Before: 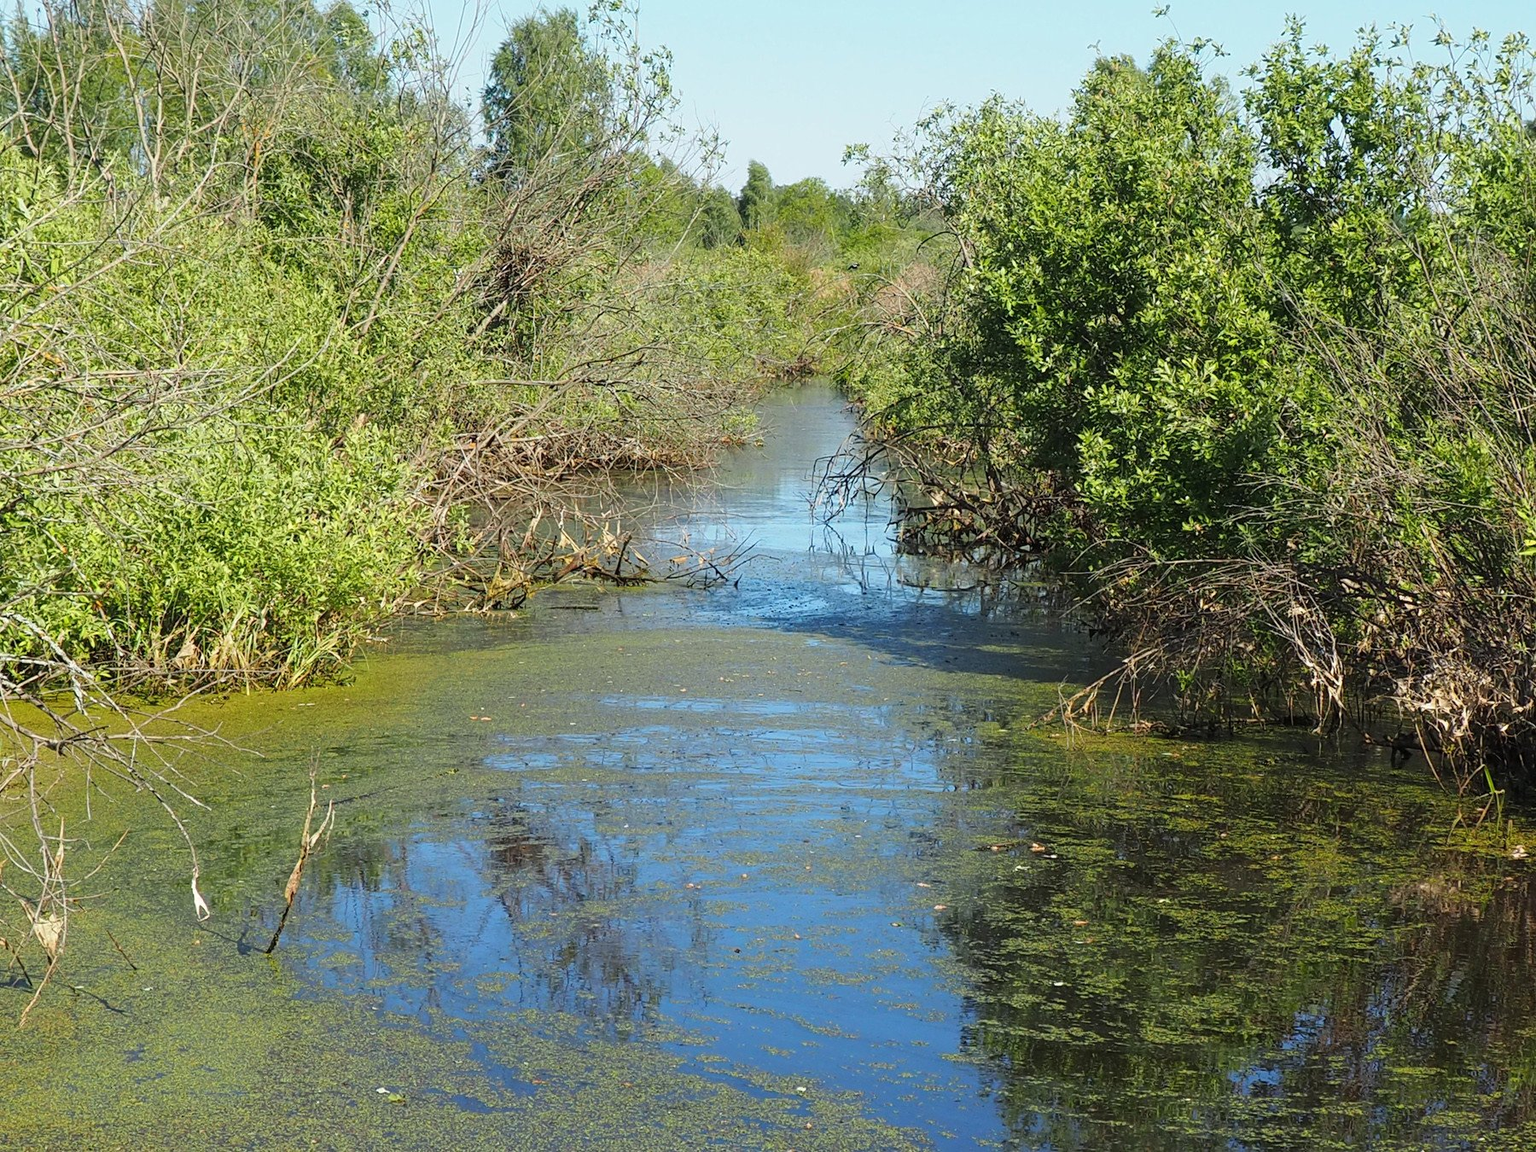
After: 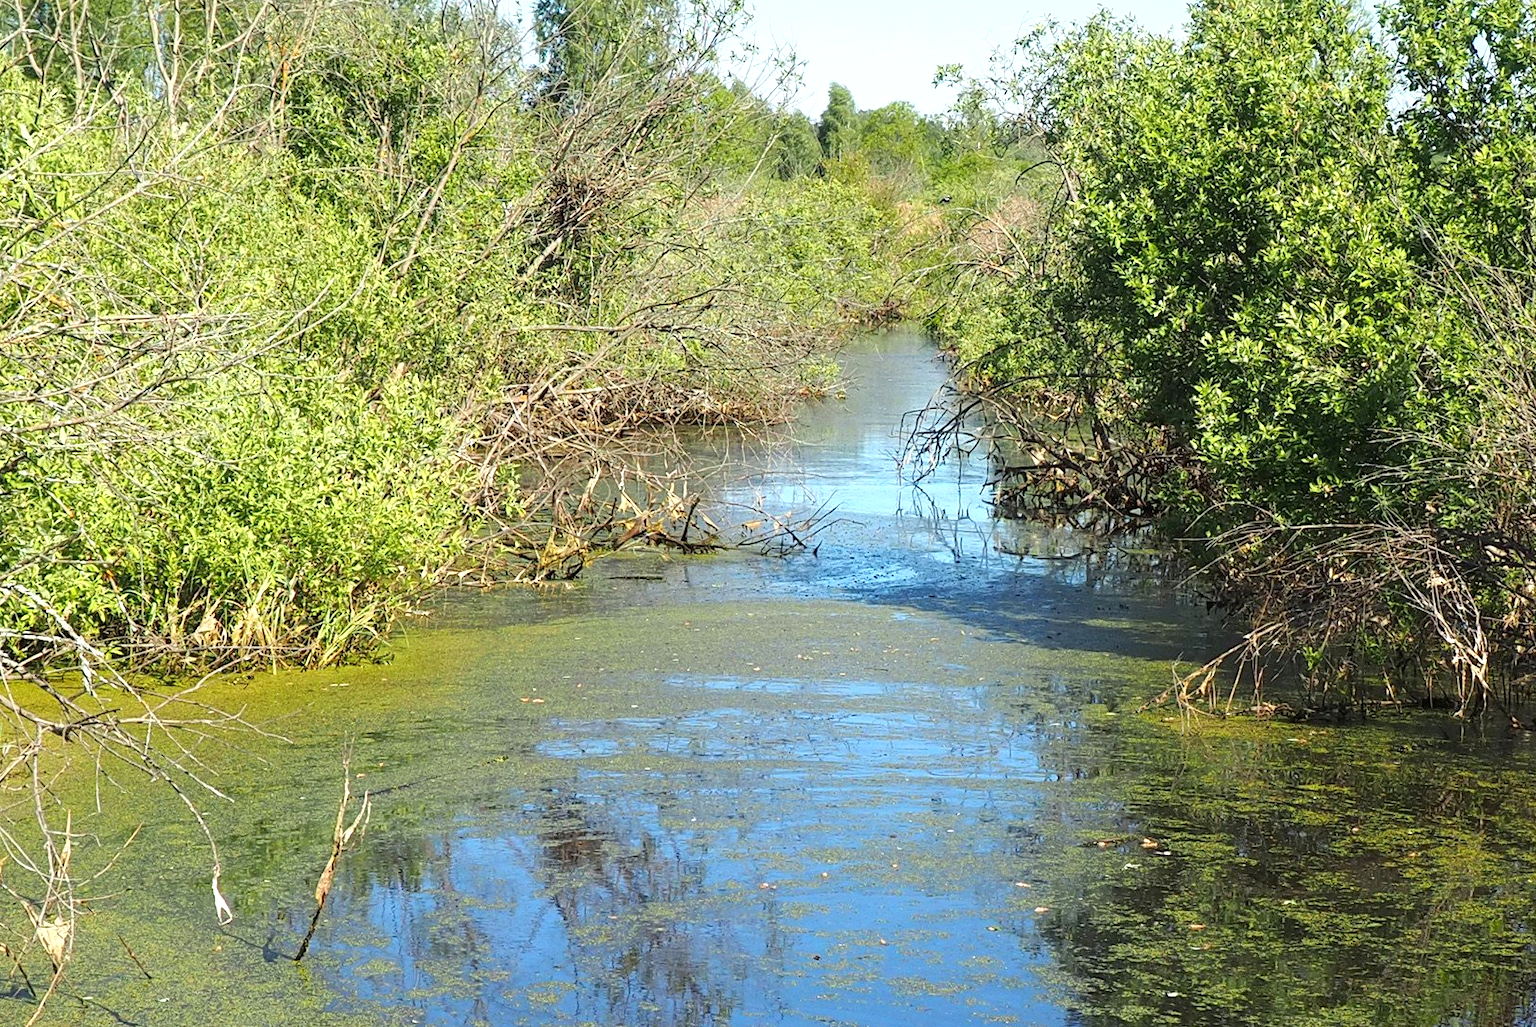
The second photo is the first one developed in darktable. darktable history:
exposure: black level correction 0.001, exposure 0.5 EV, compensate exposure bias true, compensate highlight preservation false
crop: top 7.49%, right 9.717%, bottom 11.943%
